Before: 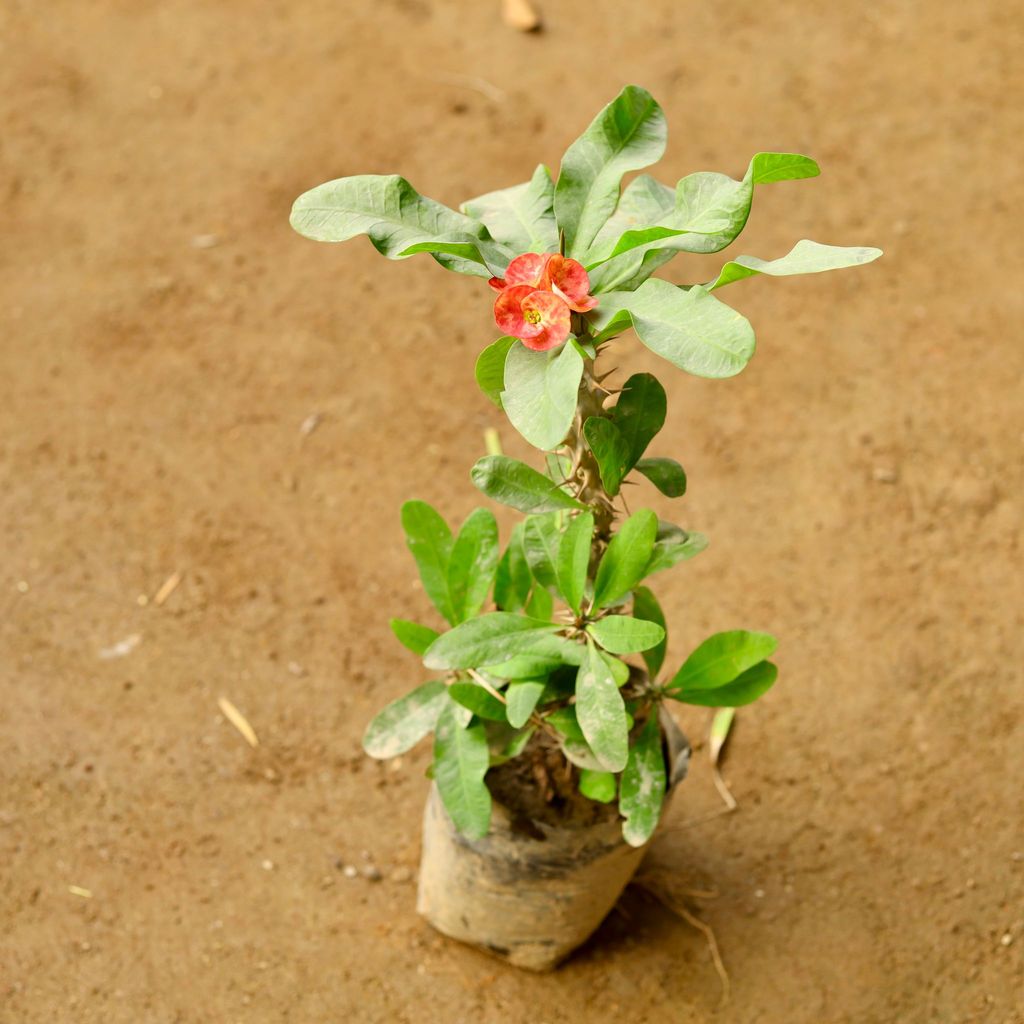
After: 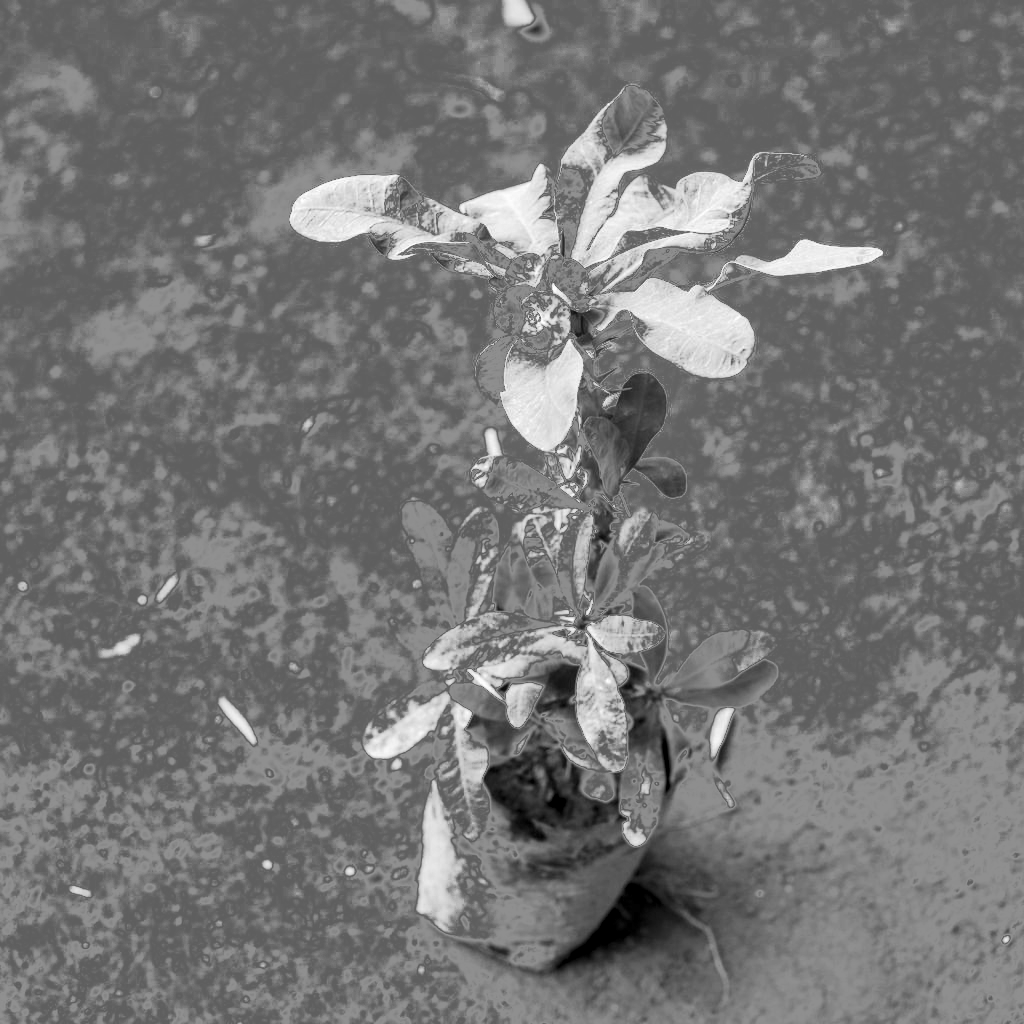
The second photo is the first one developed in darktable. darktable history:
fill light: exposure -0.73 EV, center 0.69, width 2.2
monochrome: on, module defaults
local contrast: on, module defaults
color calibration: illuminant F (fluorescent), F source F9 (Cool White Deluxe 4150 K) – high CRI, x 0.374, y 0.373, temperature 4158.34 K
